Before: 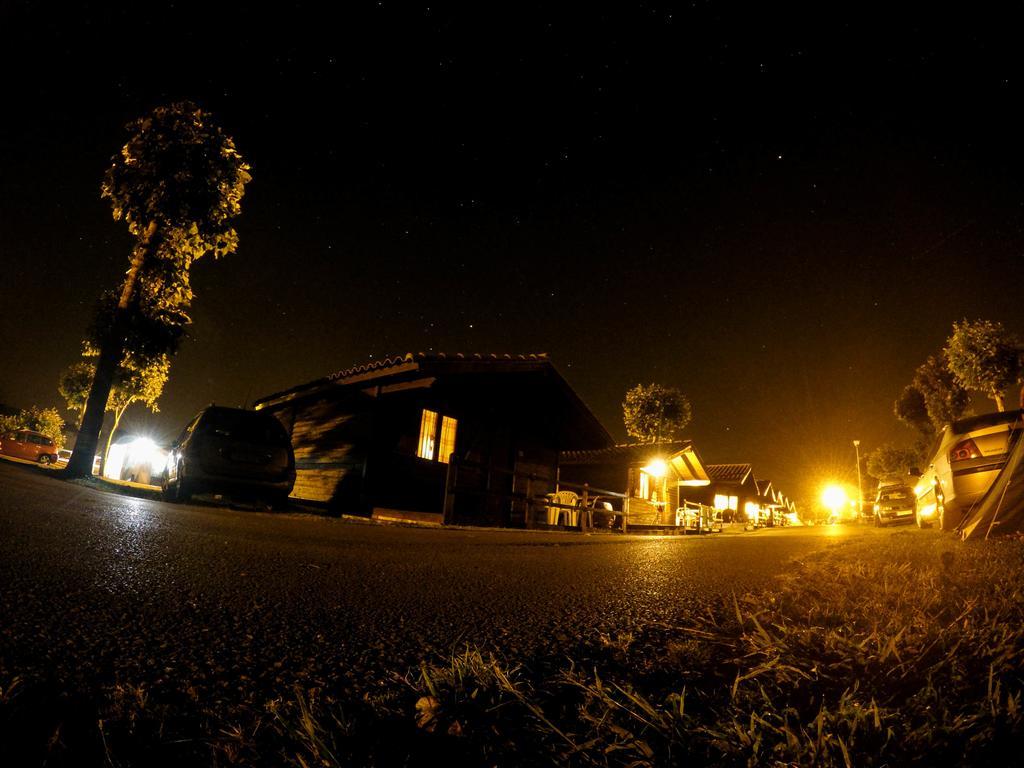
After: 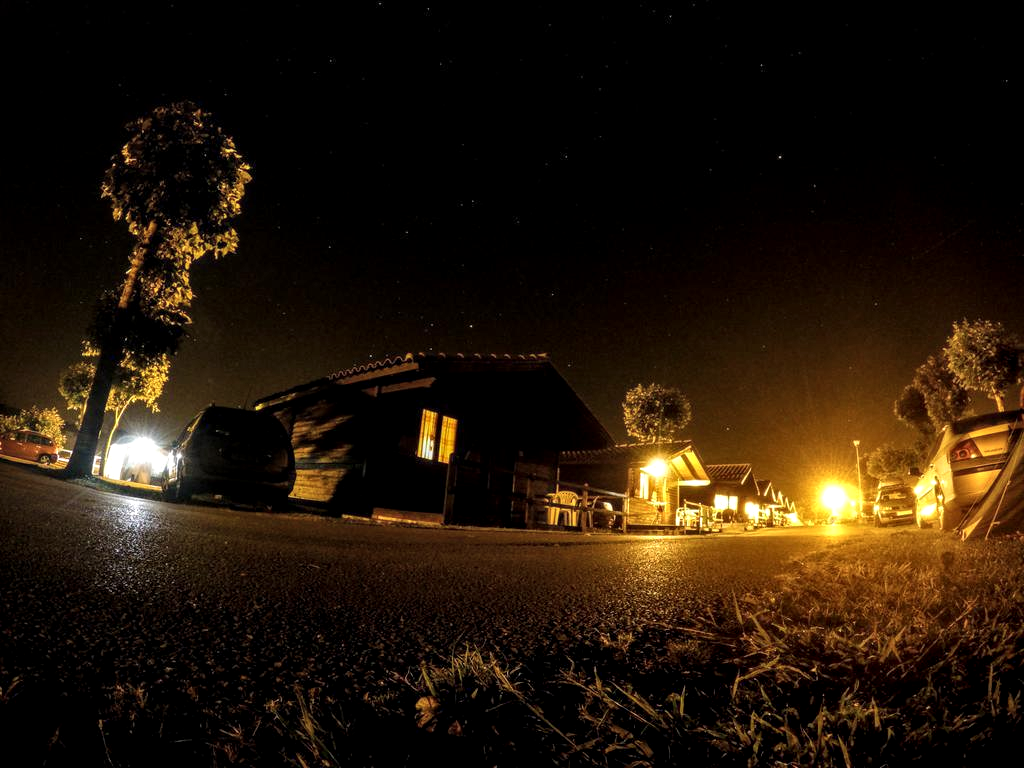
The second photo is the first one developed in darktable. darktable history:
local contrast: detail 144%
rgb levels: preserve colors max RGB
